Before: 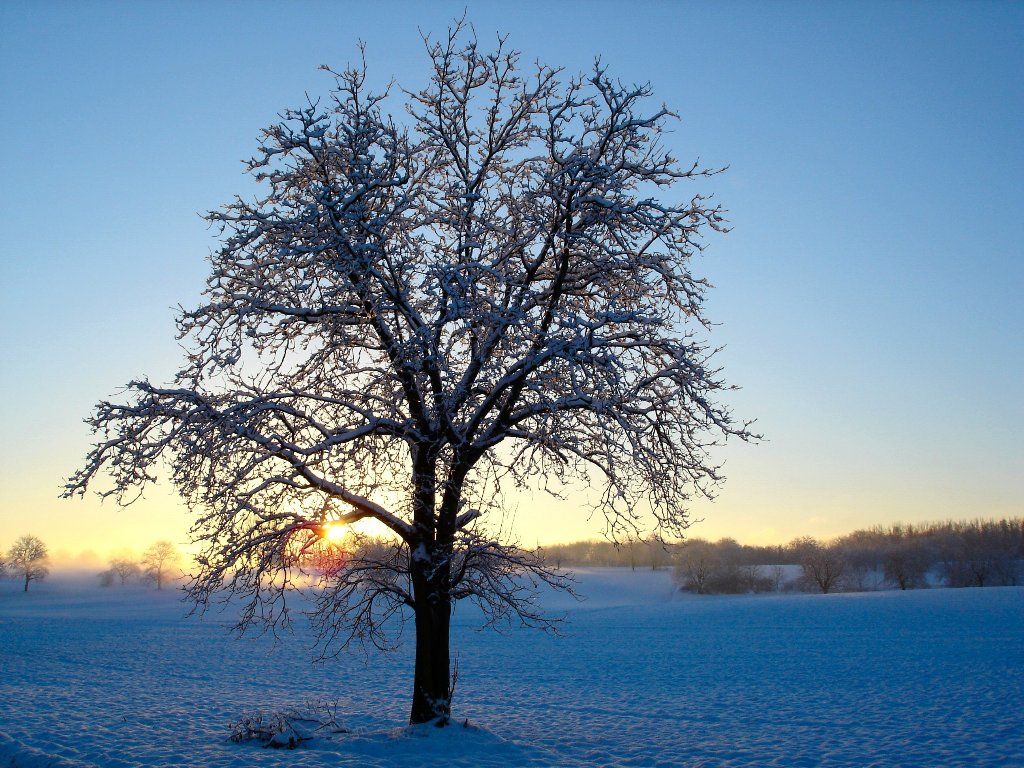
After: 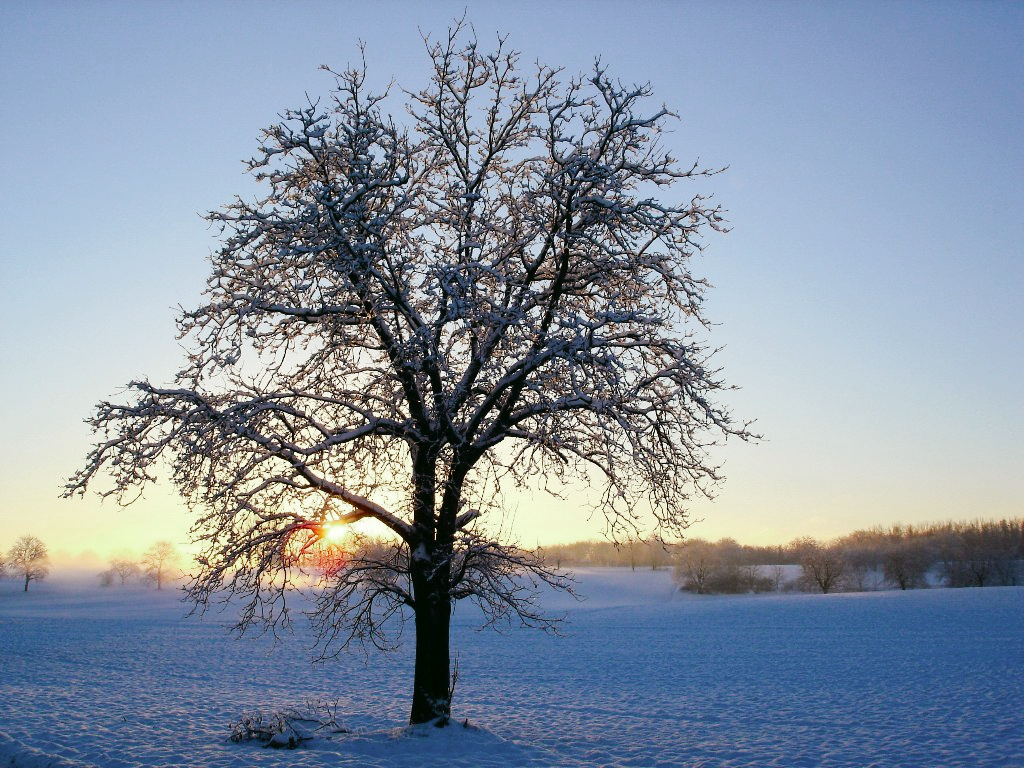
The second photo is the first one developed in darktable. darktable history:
tone curve: curves: ch0 [(0, 0) (0.003, 0.012) (0.011, 0.02) (0.025, 0.032) (0.044, 0.046) (0.069, 0.06) (0.1, 0.09) (0.136, 0.133) (0.177, 0.182) (0.224, 0.247) (0.277, 0.316) (0.335, 0.396) (0.399, 0.48) (0.468, 0.568) (0.543, 0.646) (0.623, 0.717) (0.709, 0.777) (0.801, 0.846) (0.898, 0.912) (1, 1)], preserve colors none
color look up table: target L [91.84, 91.69, 88.04, 65.14, 59.84, 57.6, 59.2, 57.44, 44.11, 43.33, 16.38, 200.64, 83.64, 82.18, 69.77, 63.85, 56.8, 56.38, 53.53, 38.82, 34.58, 26.91, 23.79, 3.265, 94.62, 82.91, 69.24, 68.11, 74.96, 62.87, 58.79, 55.15, 64.98, 56.2, 48.11, 42.04, 36.02, 32.33, 32.79, 20.68, 8.885, 92.97, 86.98, 74.49, 72.87, 60.69, 61.72, 55.2, 37.15], target a [-26.87, -25.68, -57.2, -31.6, -63.18, -2.541, -44.1, -10.38, -40.8, -33.01, -19.24, 0, 9.837, 2.56, 40.91, 37.91, 12.11, 67.28, 57.43, 36.61, 0.817, 40.32, 14.8, 10.73, 1.253, 25.84, 50.08, 34.78, 38.61, 37.23, 71.08, 71.77, 55.74, 16.37, 20.45, 52.12, 55.2, 0.991, 44.59, 25.68, 13.82, -24.28, -45.16, -21.18, -42.65, -9.74, -3.784, -9.094, -10.73], target b [64.99, 20.89, 14.98, 35.28, 54.5, 48.82, 23.76, 24.87, 40.61, 13.69, 16.48, 0, 34, 70.36, 24.64, 67.06, 25.2, 22.26, 37.85, 43.79, 35.73, 25.39, 26.89, 4.774, -4.005, -19.84, -15.25, 1.853, -33.04, -26.1, -28.79, 0.75, -47.17, -62.52, -25.07, -44.7, 0.229, 5.033, -26.81, -42.14, -21.01, -5.717, -12.75, -35.25, -3.969, -45.03, 1.795, -24.3, -18.86], num patches 49
